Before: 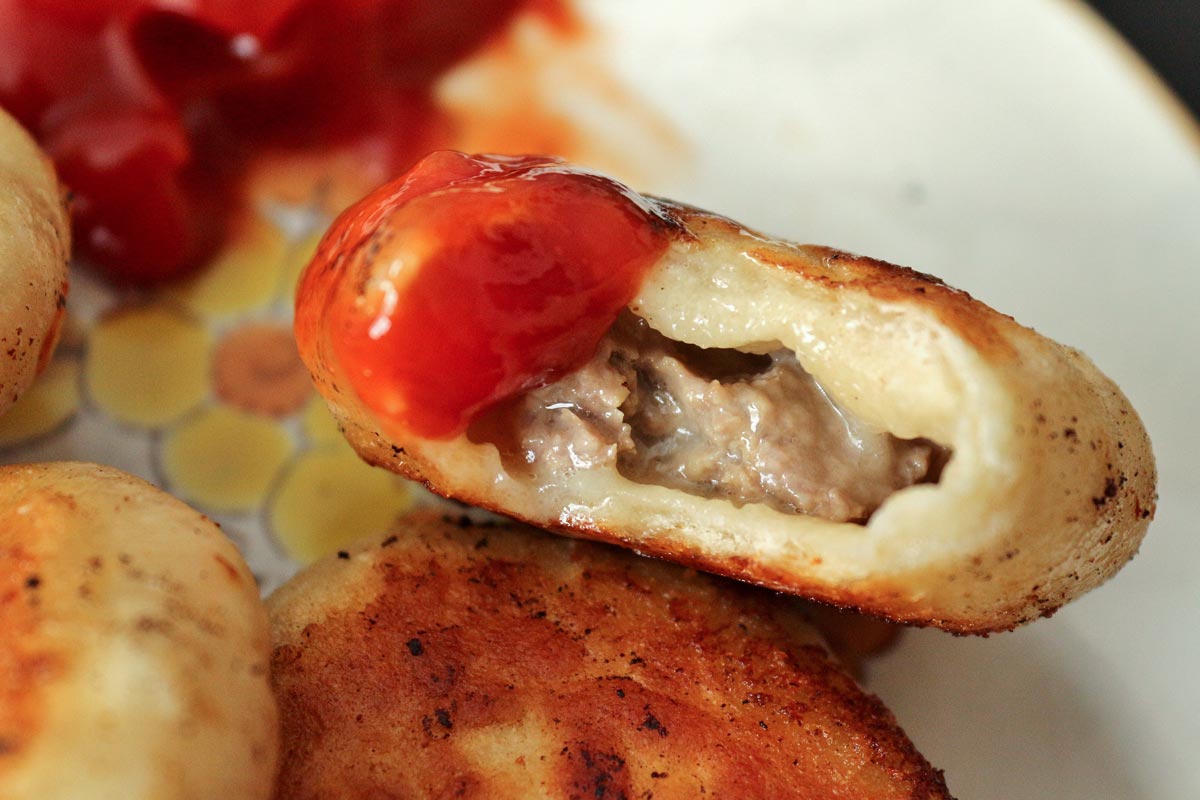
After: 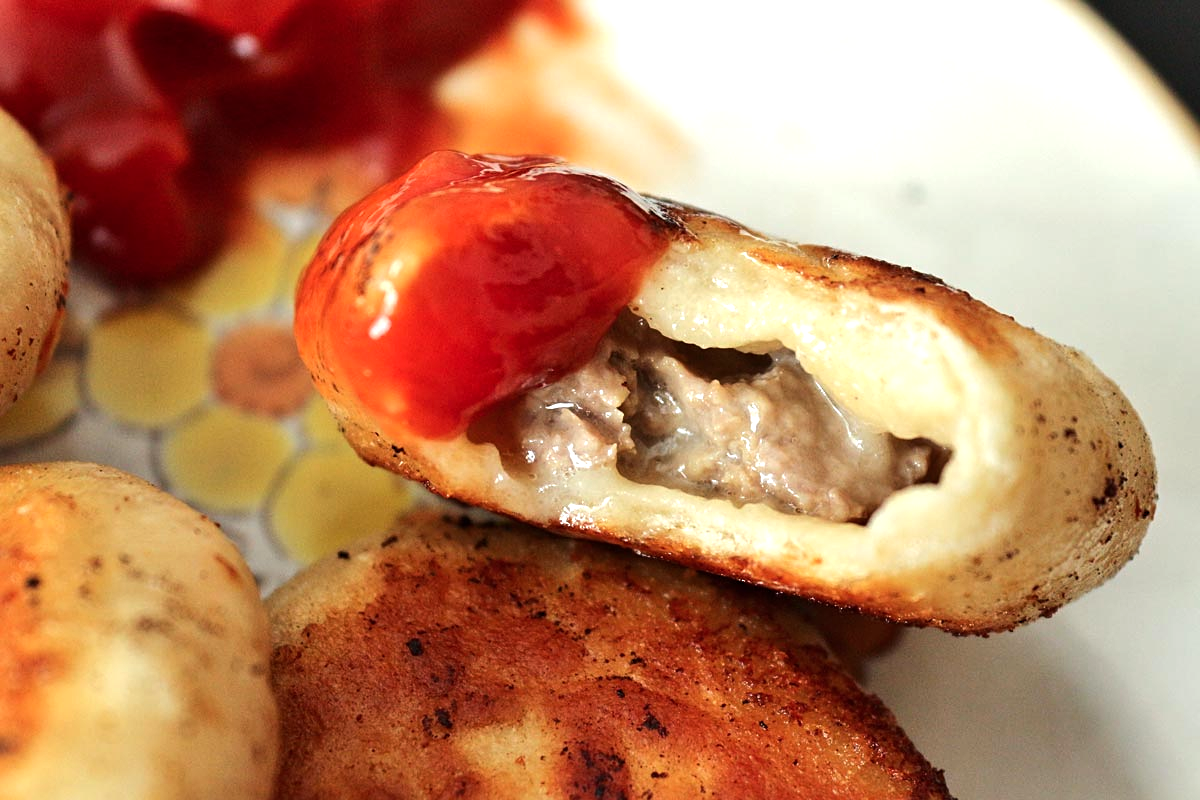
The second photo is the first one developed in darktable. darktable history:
levels: levels [0, 0.48, 0.961]
sharpen: amount 0.2
tone equalizer: -8 EV -0.417 EV, -7 EV -0.389 EV, -6 EV -0.333 EV, -5 EV -0.222 EV, -3 EV 0.222 EV, -2 EV 0.333 EV, -1 EV 0.389 EV, +0 EV 0.417 EV, edges refinement/feathering 500, mask exposure compensation -1.57 EV, preserve details no
